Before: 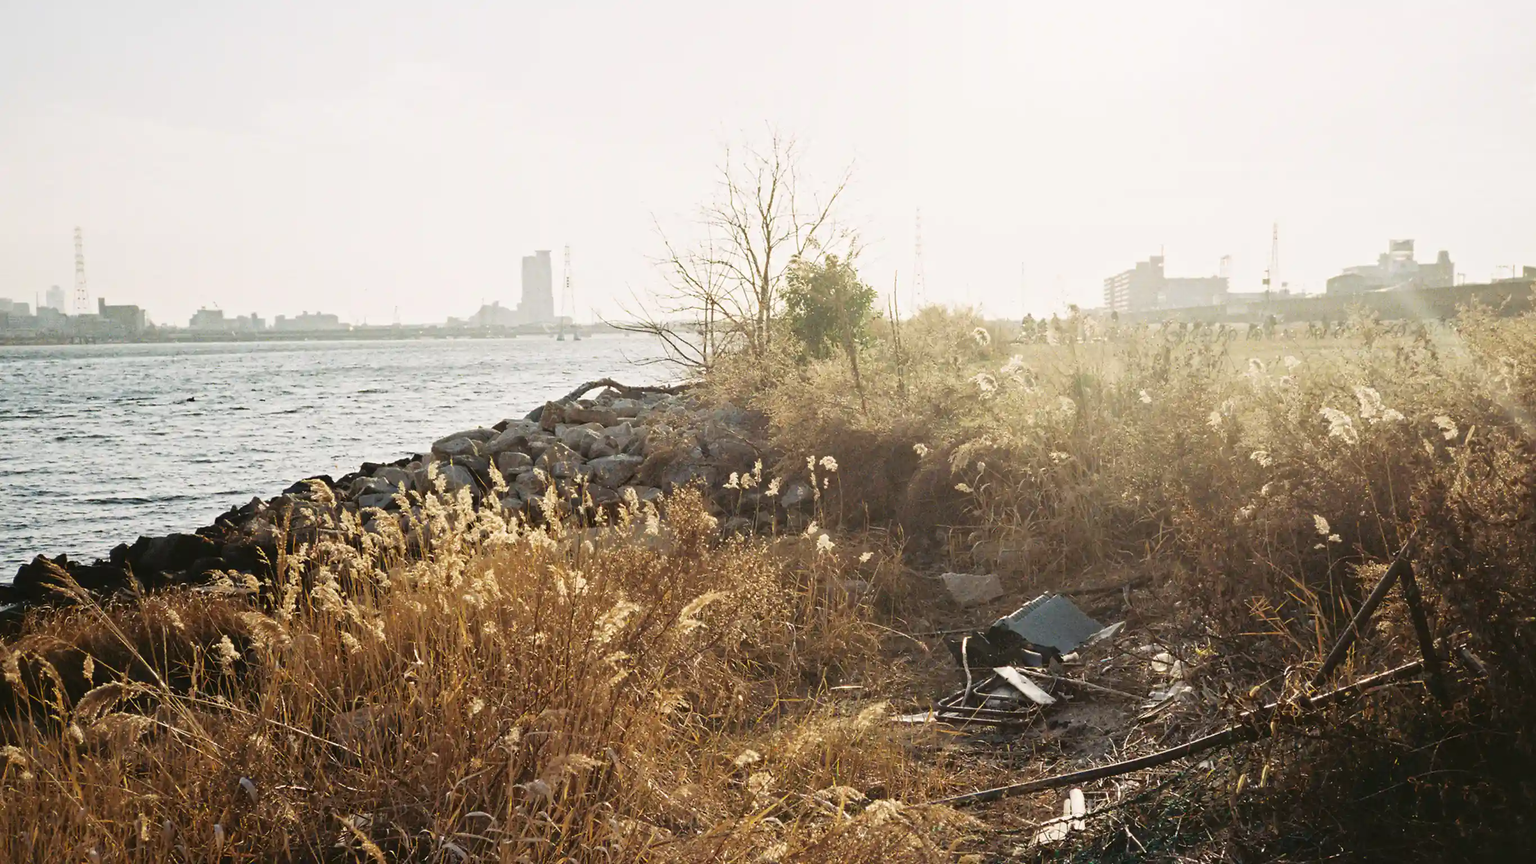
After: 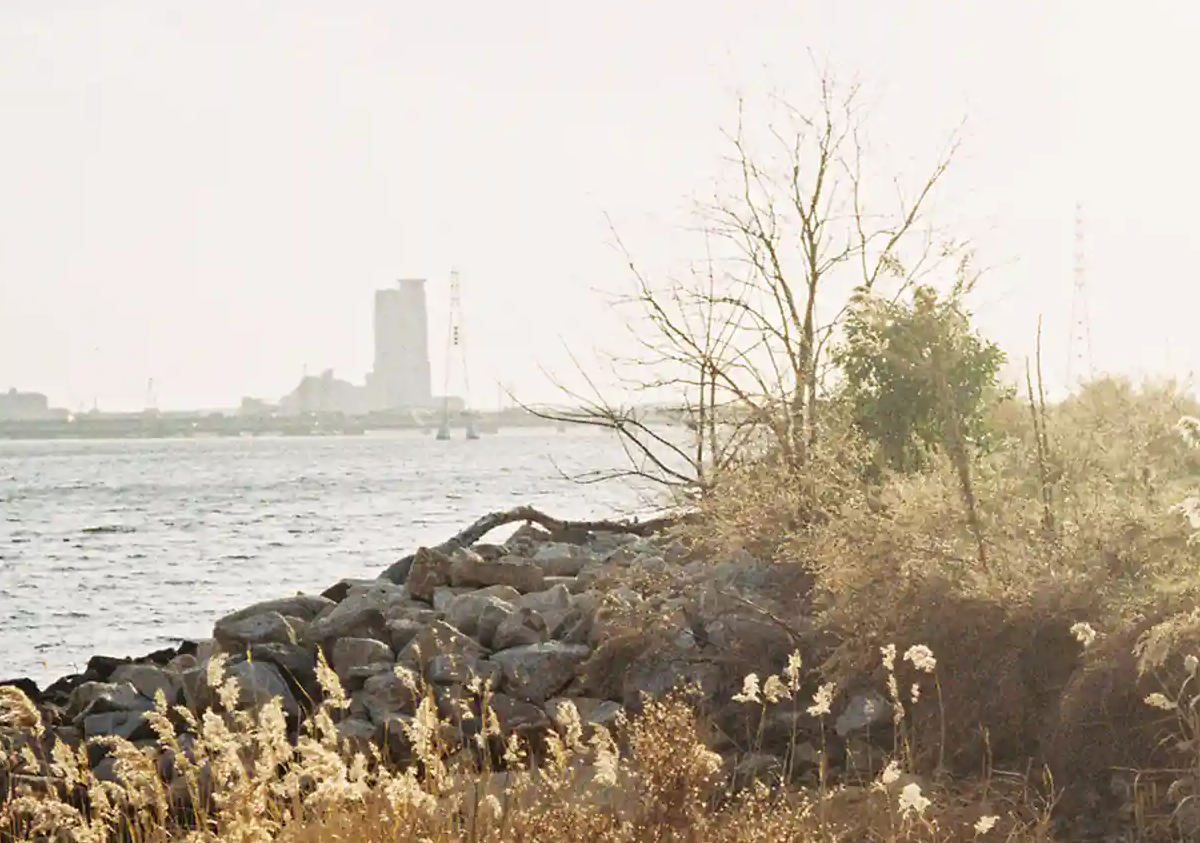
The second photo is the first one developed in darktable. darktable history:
crop: left 20.289%, top 10.835%, right 35.756%, bottom 34.275%
